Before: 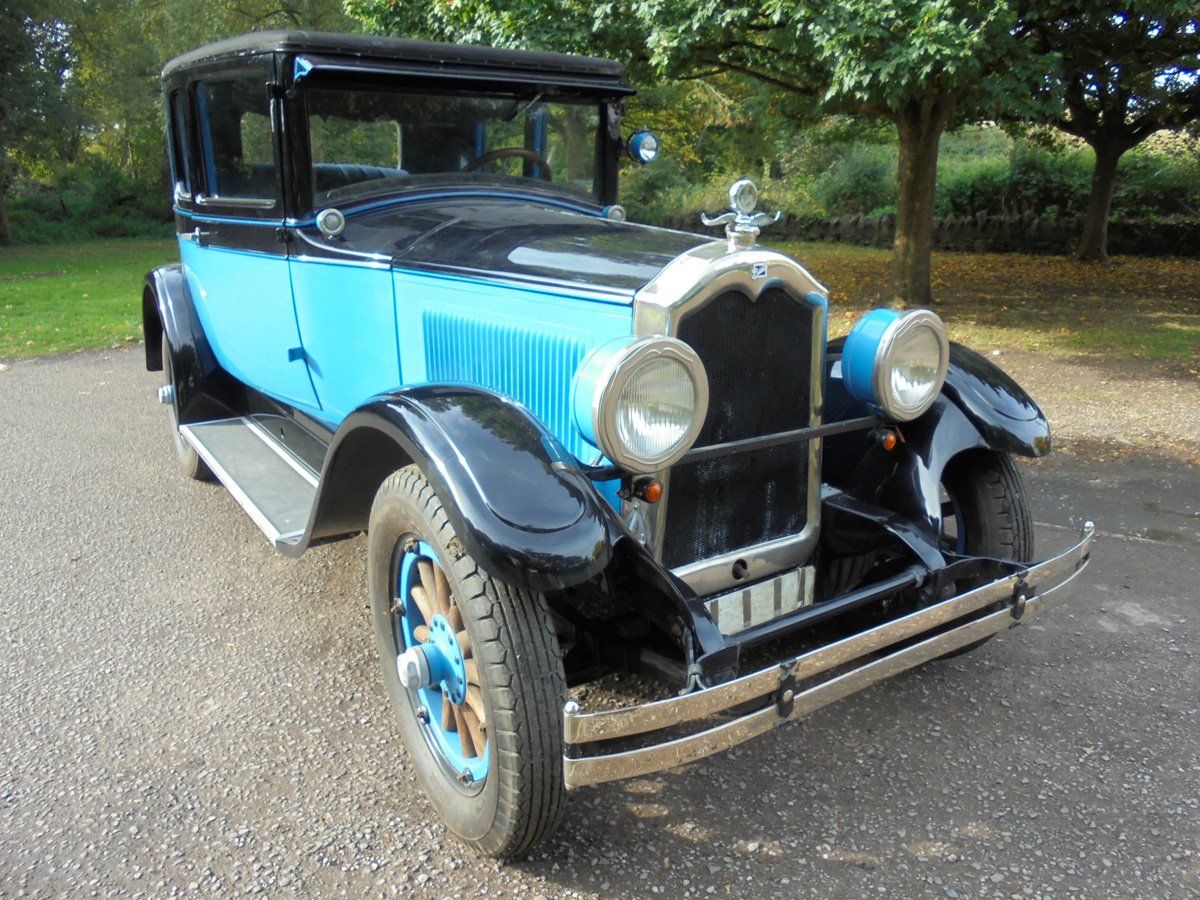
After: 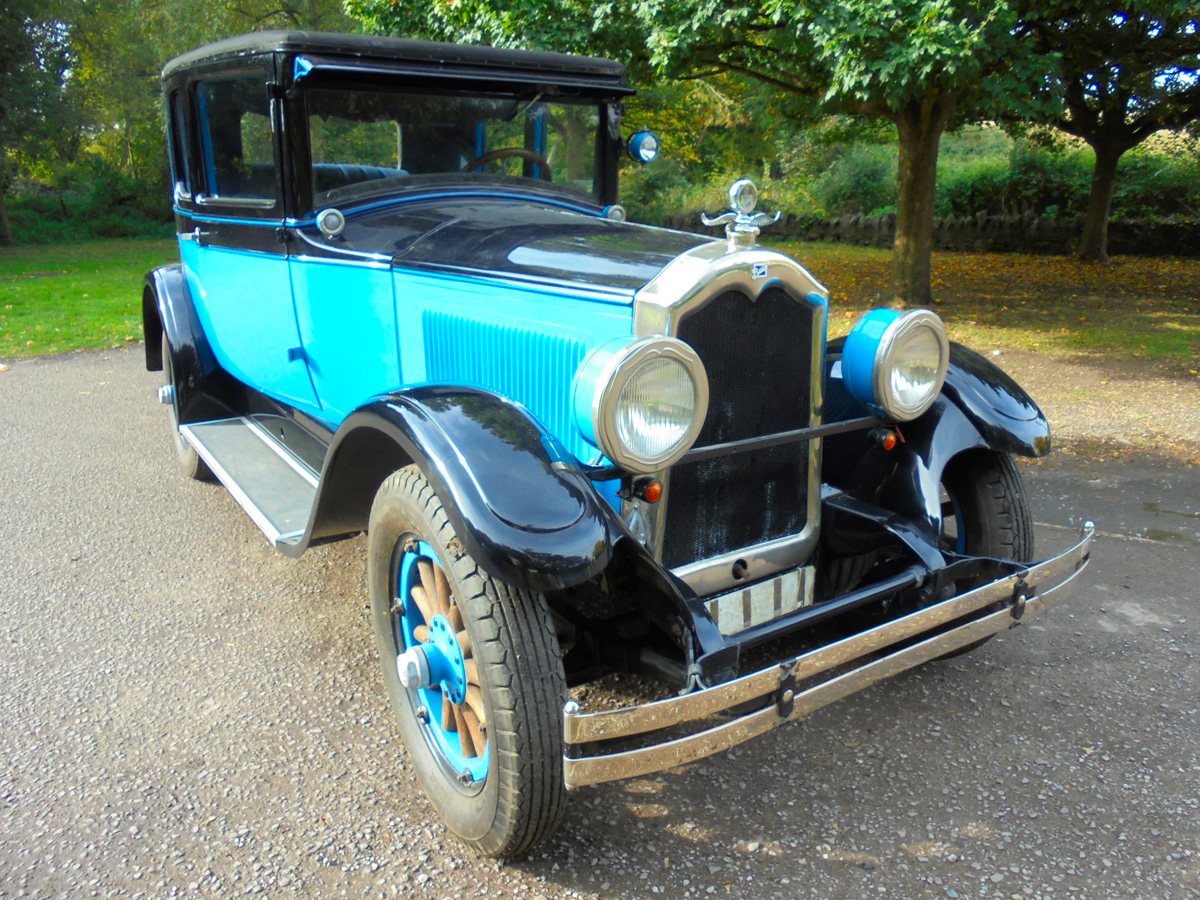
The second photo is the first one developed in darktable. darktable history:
contrast brightness saturation: contrast 0.1, brightness 0.02, saturation 0.02
color correction: saturation 1.34
tone equalizer: on, module defaults
